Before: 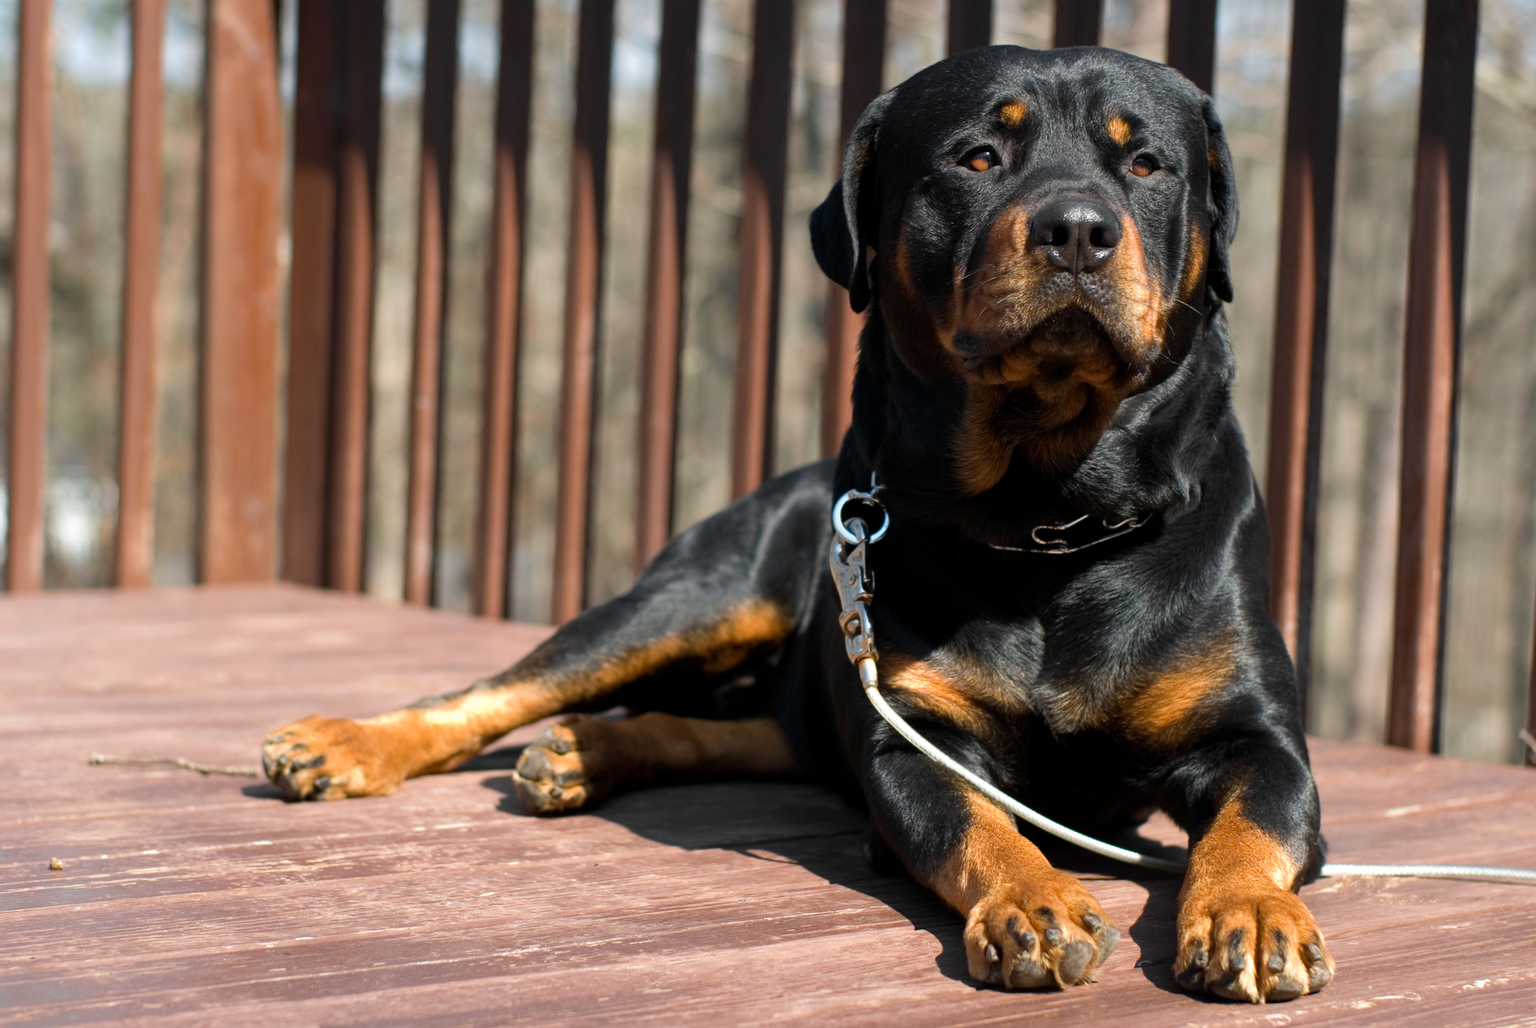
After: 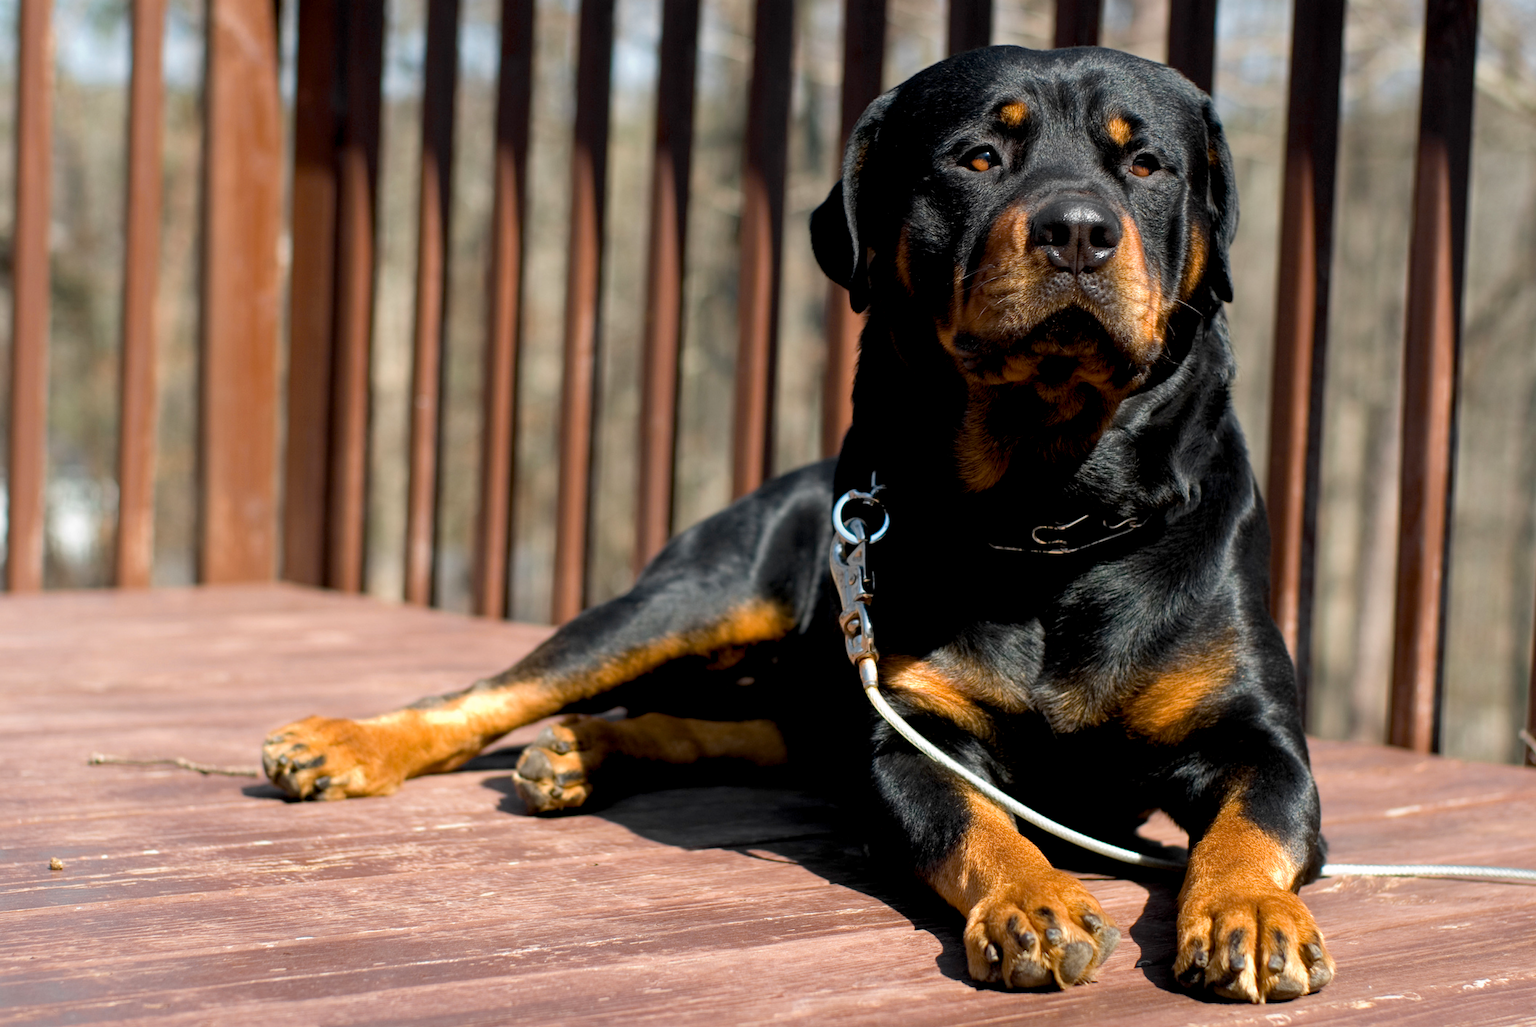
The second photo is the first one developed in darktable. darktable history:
color balance rgb: global offset › luminance -0.873%, linear chroma grading › global chroma 8.668%, perceptual saturation grading › global saturation 0.173%
